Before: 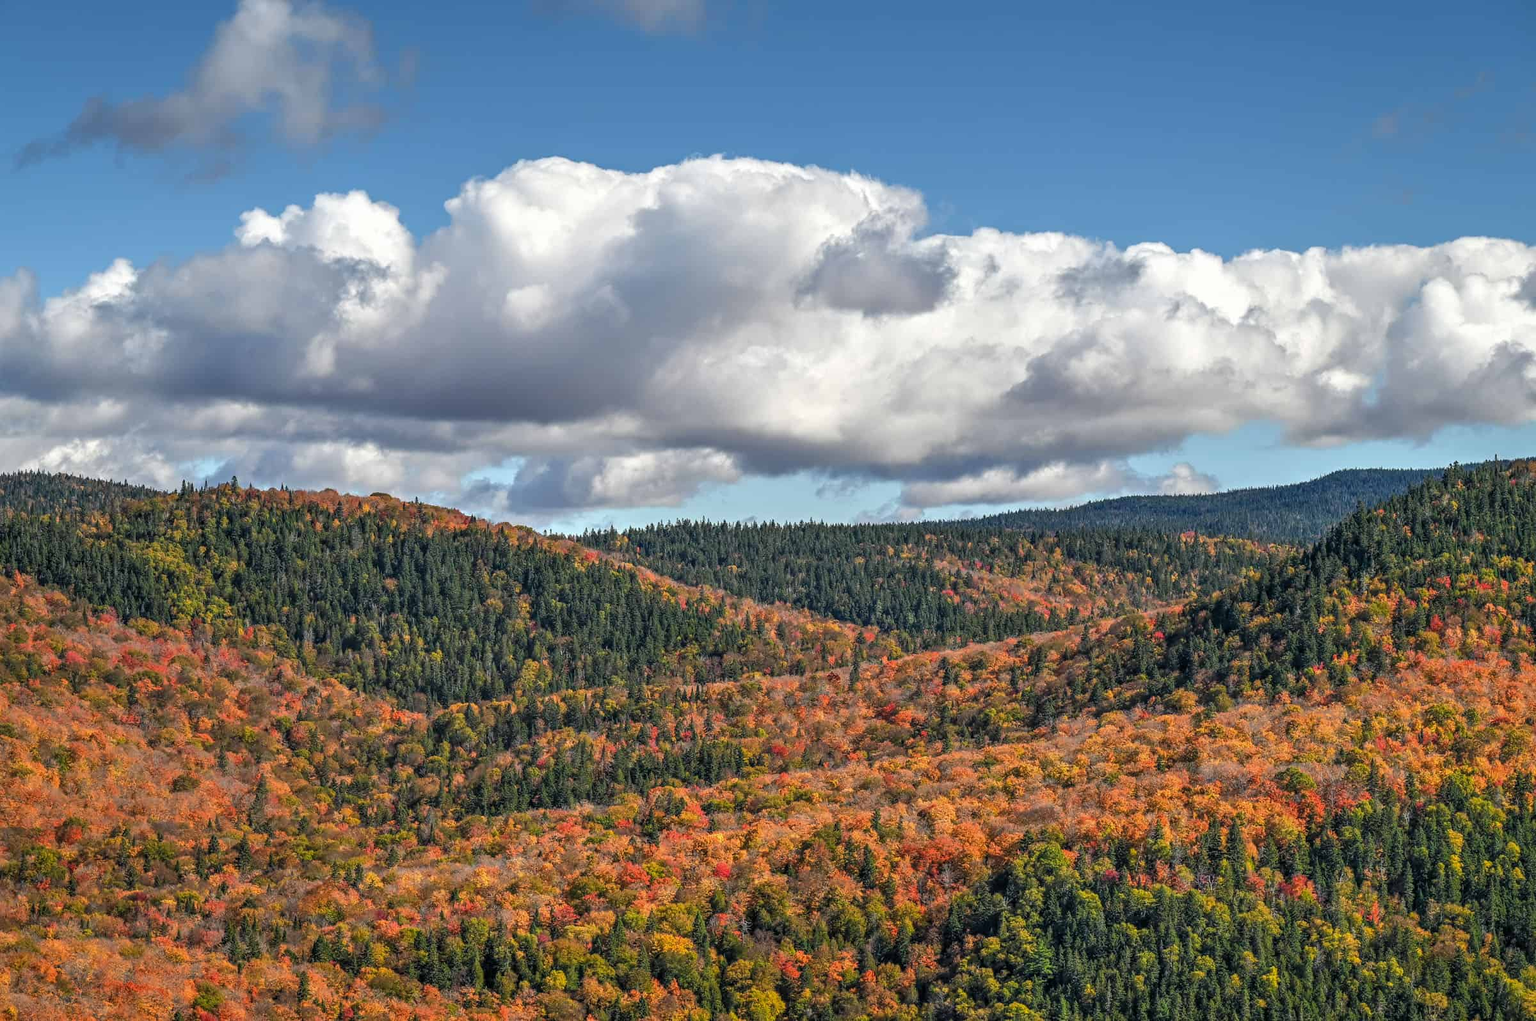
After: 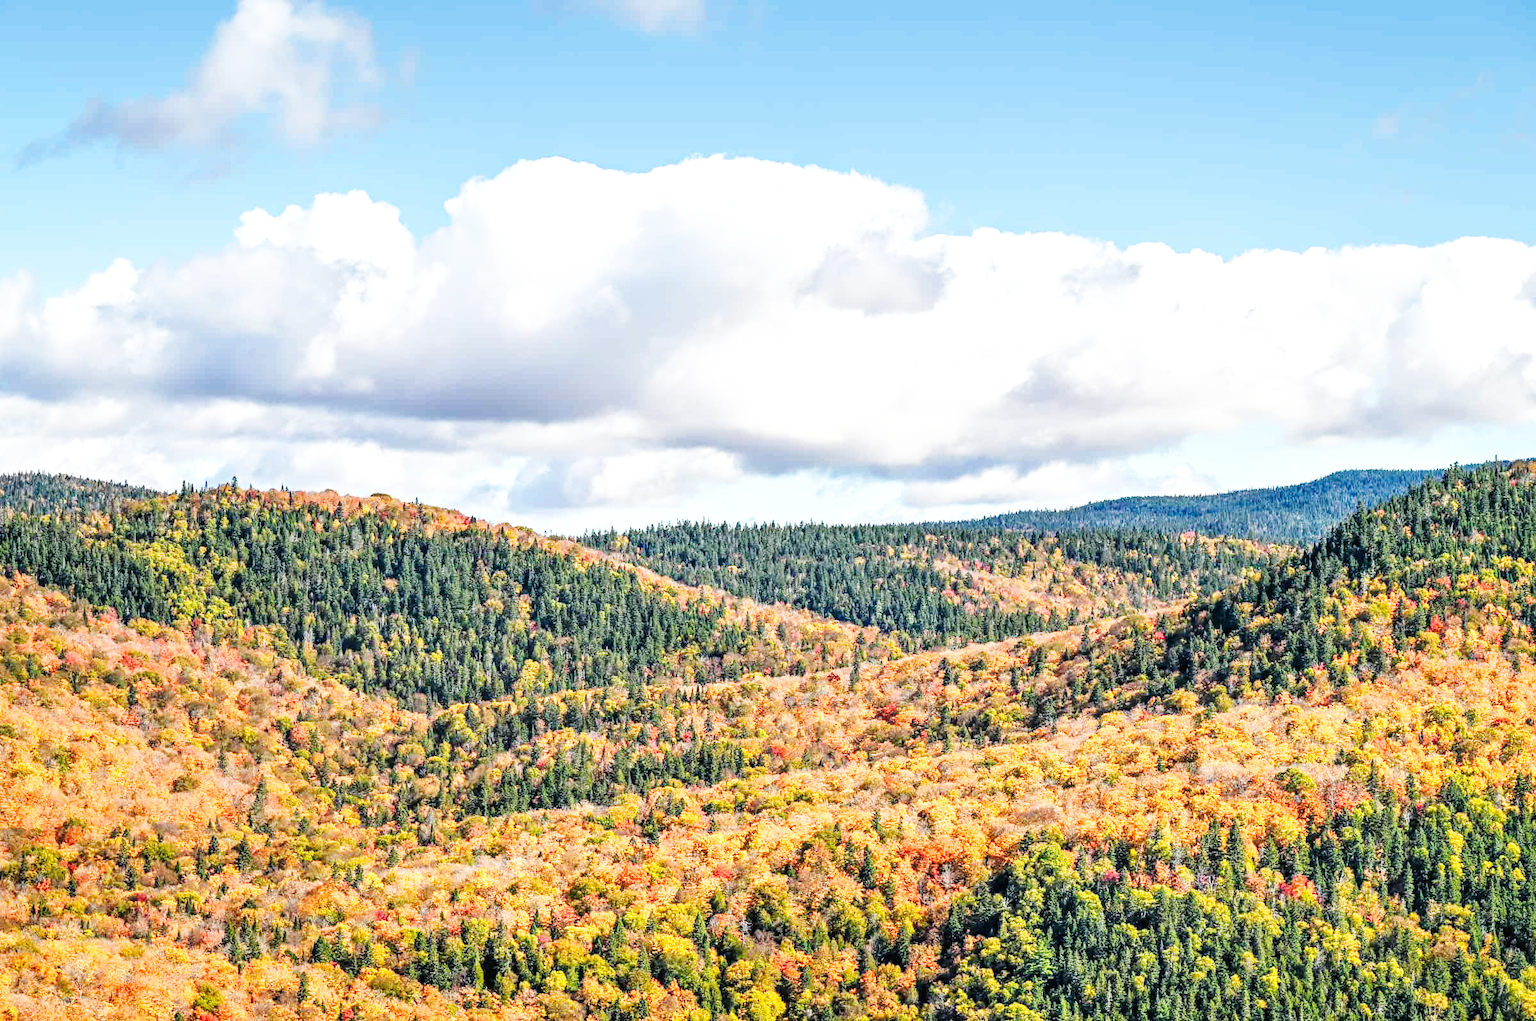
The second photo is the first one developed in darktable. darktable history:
base curve: curves: ch0 [(0, 0.003) (0.001, 0.002) (0.006, 0.004) (0.02, 0.022) (0.048, 0.086) (0.094, 0.234) (0.162, 0.431) (0.258, 0.629) (0.385, 0.8) (0.548, 0.918) (0.751, 0.988) (1, 1)], preserve colors none
exposure: black level correction 0.001, exposure 0.5 EV, compensate exposure bias true, compensate highlight preservation false
